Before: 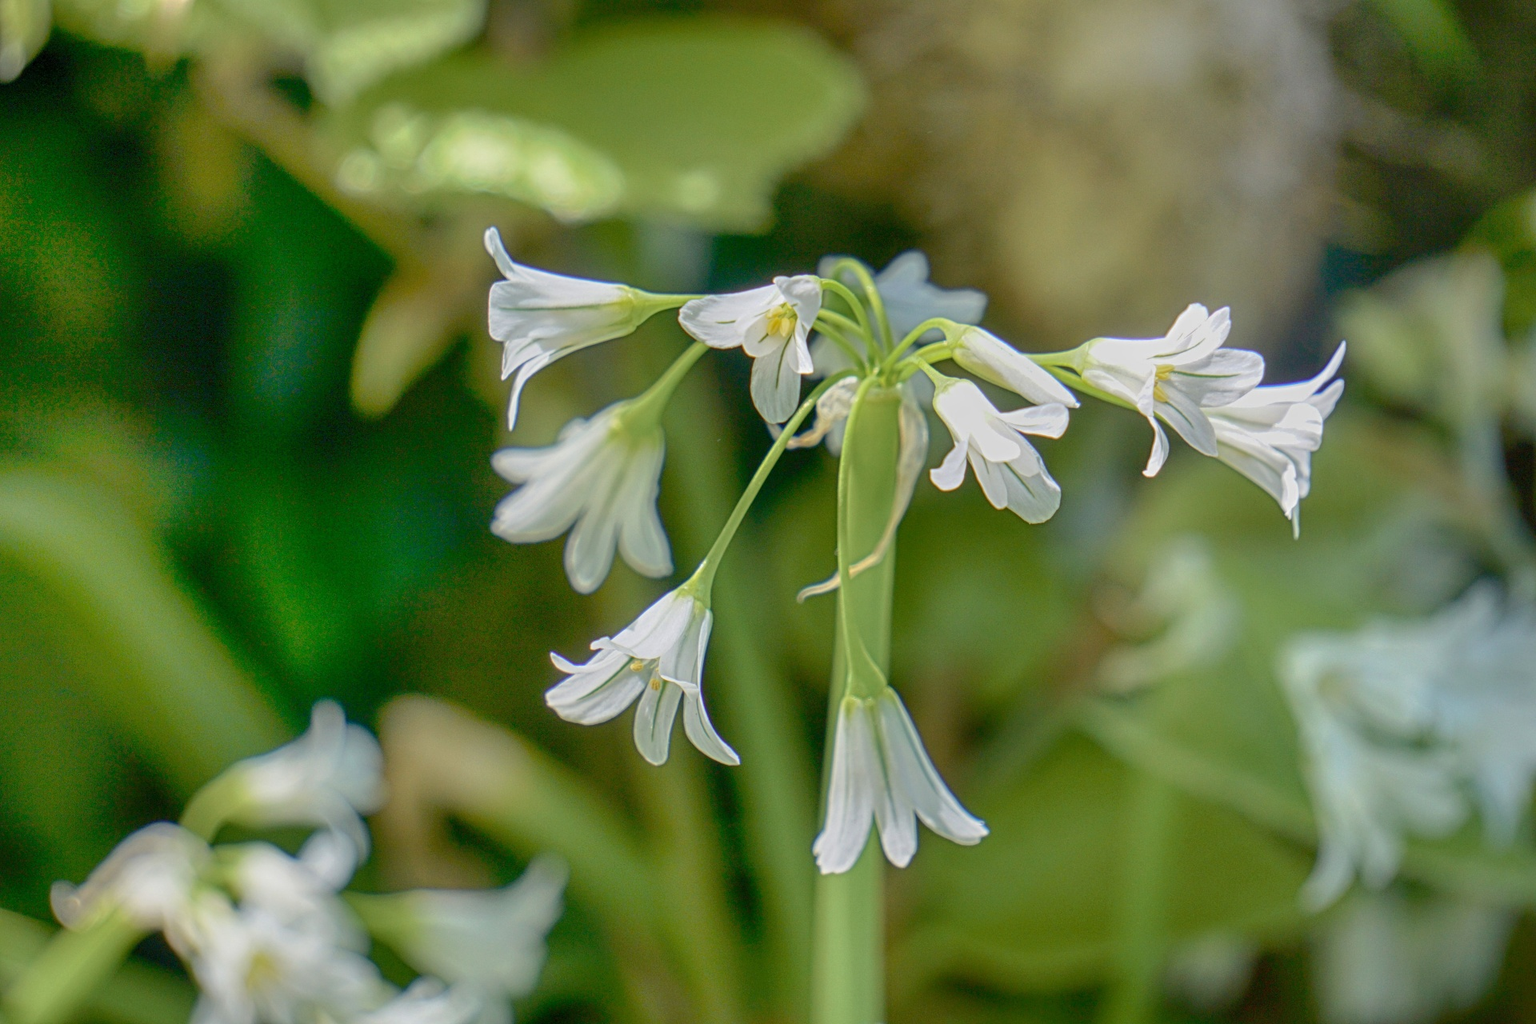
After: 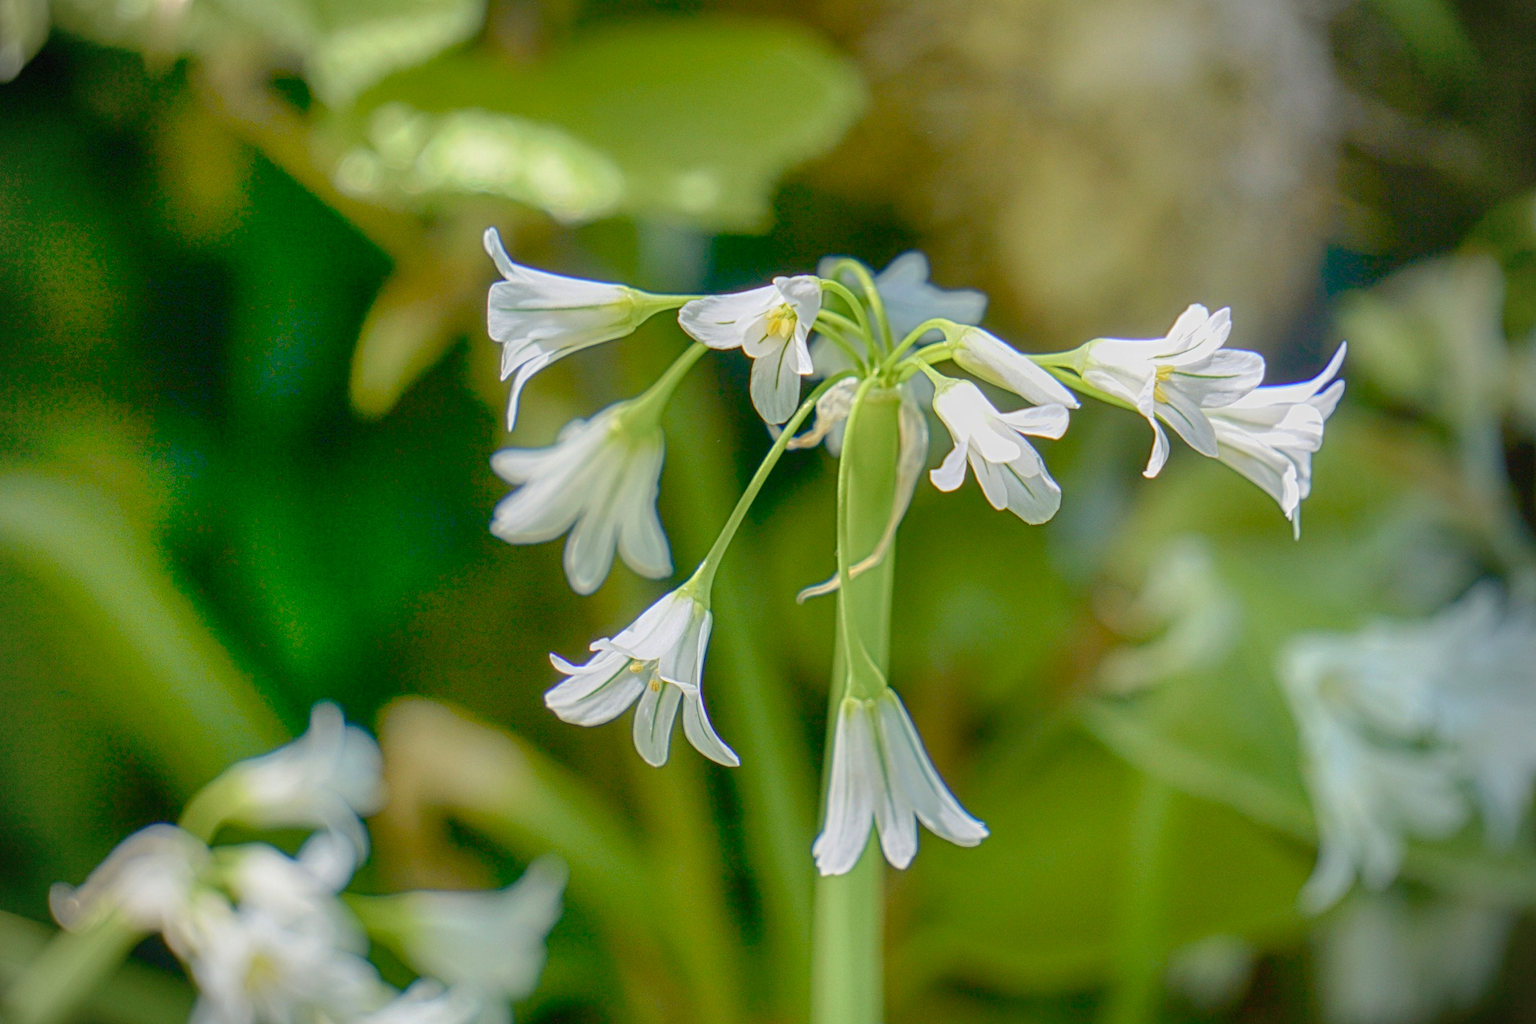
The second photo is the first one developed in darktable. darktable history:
vignetting: fall-off radius 60.65%
crop and rotate: left 0.126%
color balance rgb: linear chroma grading › shadows 32%, linear chroma grading › global chroma -2%, linear chroma grading › mid-tones 4%, perceptual saturation grading › global saturation -2%, perceptual saturation grading › highlights -8%, perceptual saturation grading › mid-tones 8%, perceptual saturation grading › shadows 4%, perceptual brilliance grading › highlights 8%, perceptual brilliance grading › mid-tones 4%, perceptual brilliance grading › shadows 2%, global vibrance 16%, saturation formula JzAzBz (2021)
contrast equalizer: y [[0.5, 0.488, 0.462, 0.461, 0.491, 0.5], [0.5 ×6], [0.5 ×6], [0 ×6], [0 ×6]]
